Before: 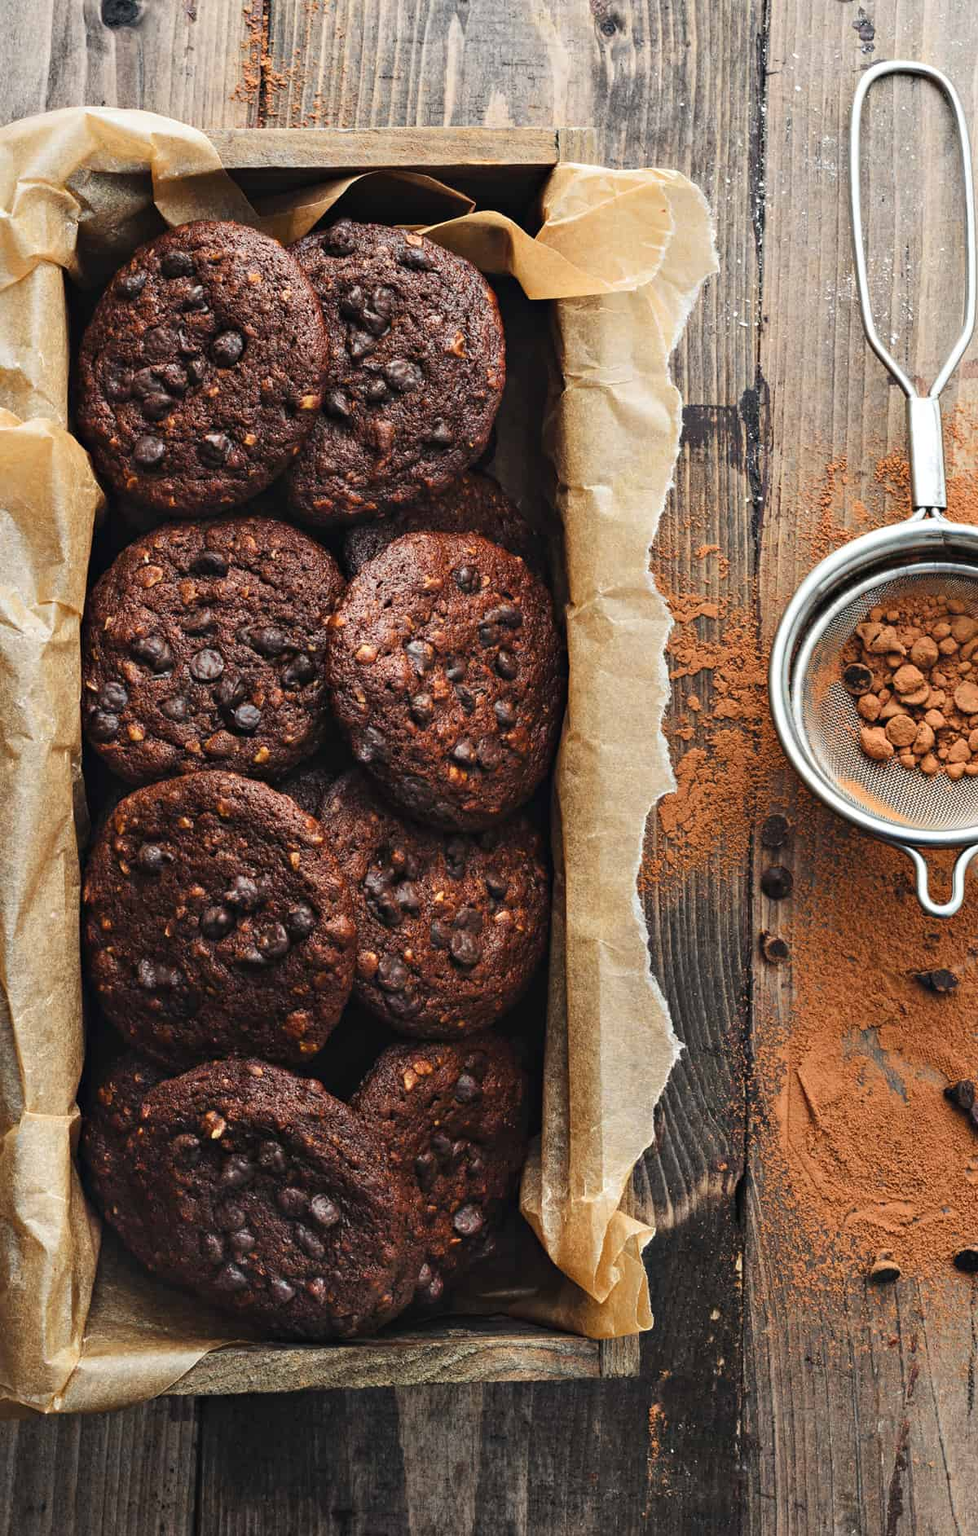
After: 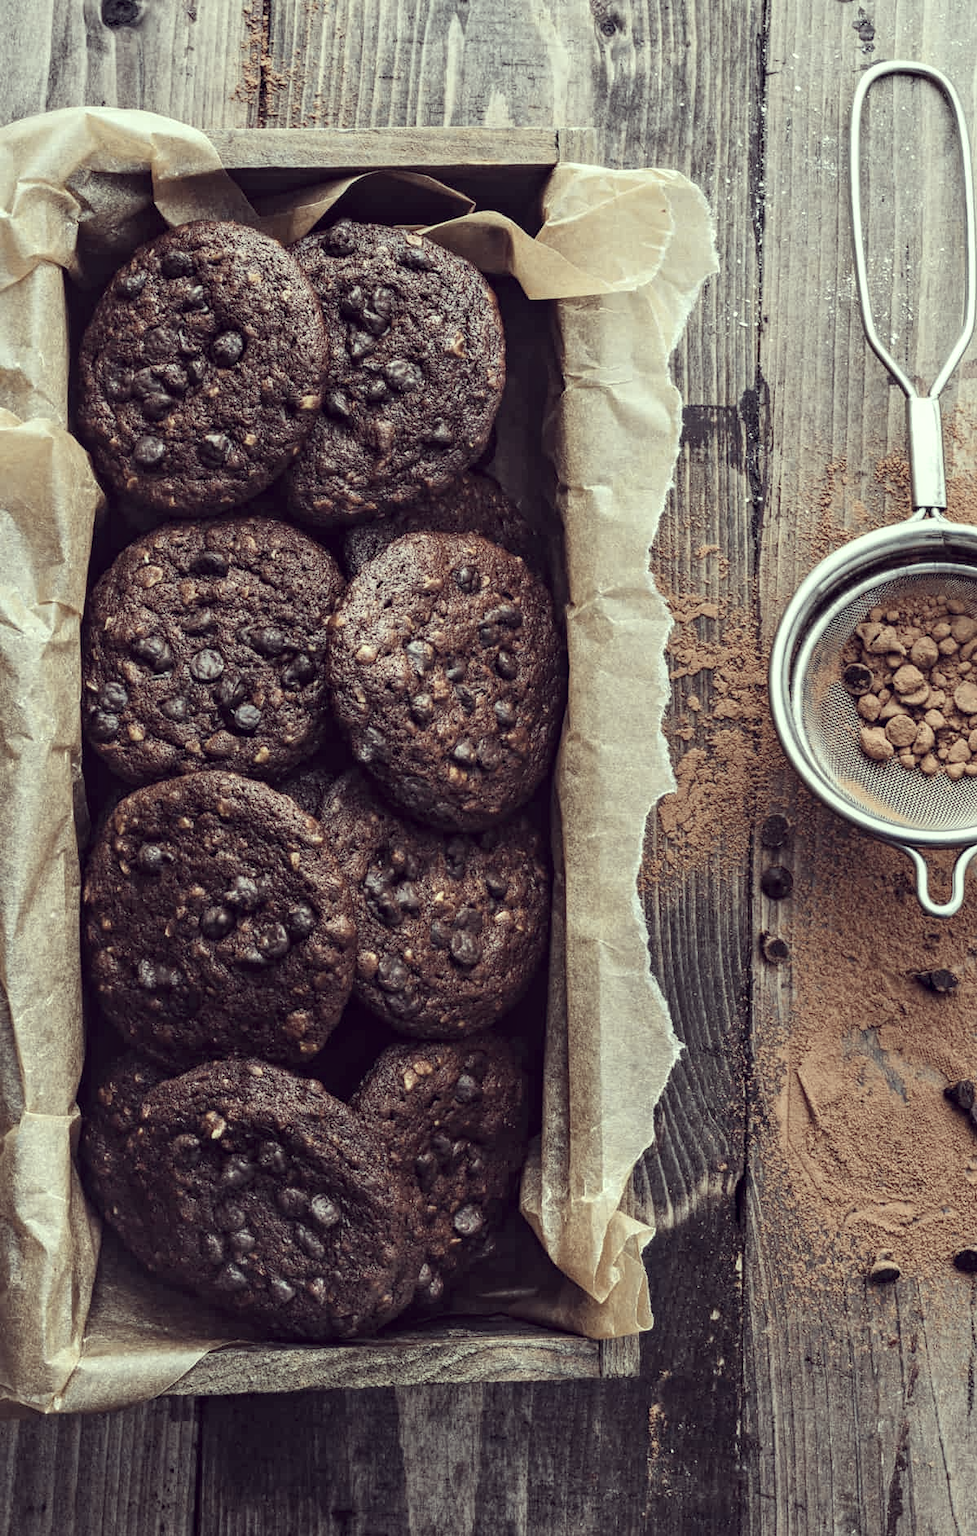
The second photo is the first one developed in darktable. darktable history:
color correction: highlights a* -20.17, highlights b* 20.27, shadows a* 20.03, shadows b* -20.46, saturation 0.43
base curve: curves: ch0 [(0, 0) (0.283, 0.295) (1, 1)], preserve colors none
local contrast: on, module defaults
